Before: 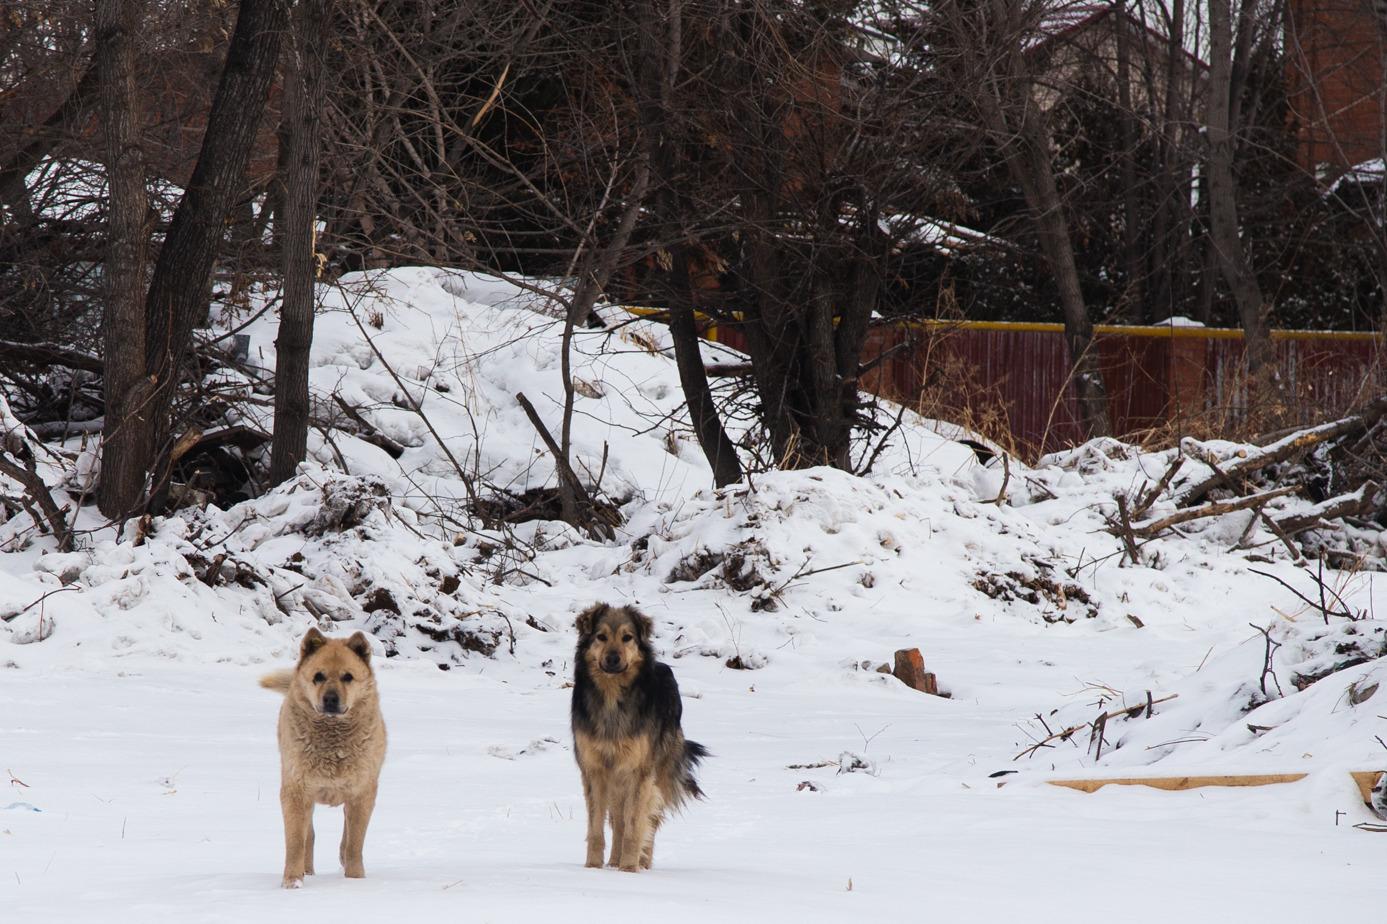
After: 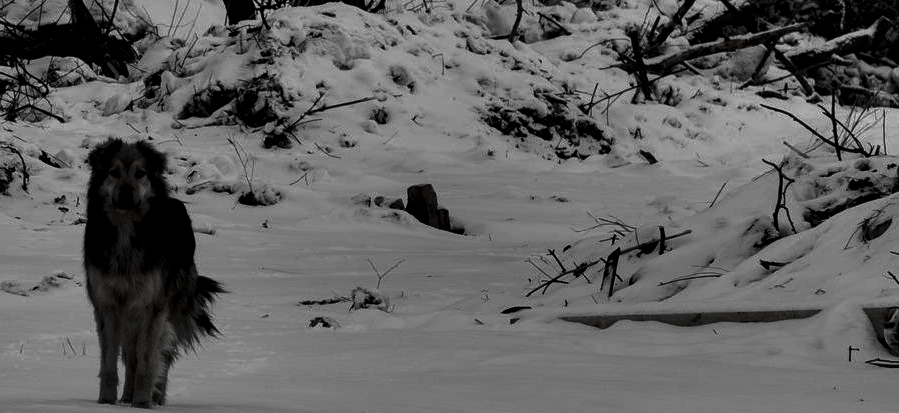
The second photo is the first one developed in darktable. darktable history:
crop and rotate: left 35.18%, top 50.361%, bottom 4.861%
shadows and highlights: radius 111.44, shadows 51.39, white point adjustment 9.07, highlights -5.41, soften with gaussian
color balance rgb: power › chroma 0.657%, power › hue 60°, highlights gain › luminance 6.021%, highlights gain › chroma 2.507%, highlights gain › hue 87.42°, global offset › luminance -0.361%, linear chroma grading › global chroma 24.515%, perceptual saturation grading › global saturation 20%, perceptual saturation grading › highlights -25.522%, perceptual saturation grading › shadows 23.949%, global vibrance 20%
local contrast: on, module defaults
exposure: exposure -0.412 EV, compensate highlight preservation false
contrast brightness saturation: contrast 0.017, brightness -0.992, saturation -0.981
tone equalizer: -8 EV 0.211 EV, -7 EV 0.453 EV, -6 EV 0.378 EV, -5 EV 0.288 EV, -3 EV -0.258 EV, -2 EV -0.439 EV, -1 EV -0.399 EV, +0 EV -0.246 EV, edges refinement/feathering 500, mask exposure compensation -1.57 EV, preserve details no
